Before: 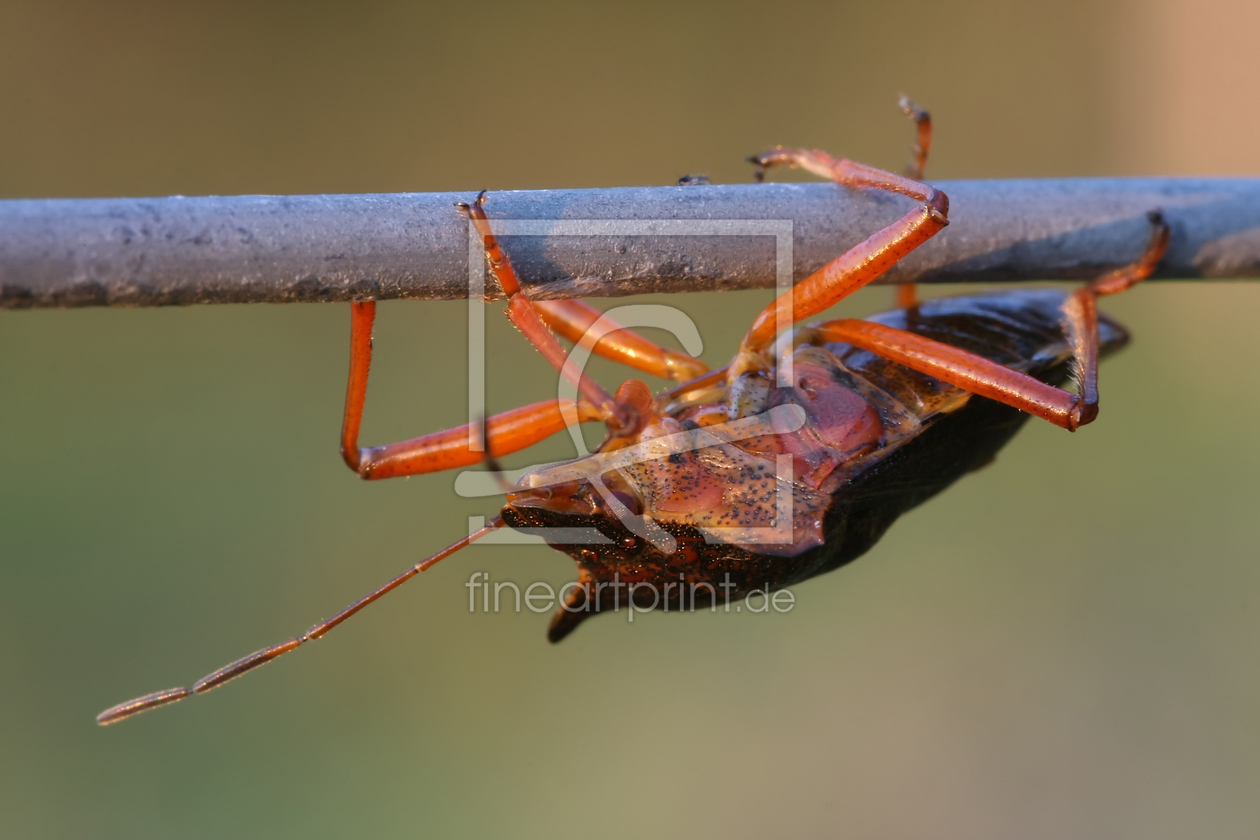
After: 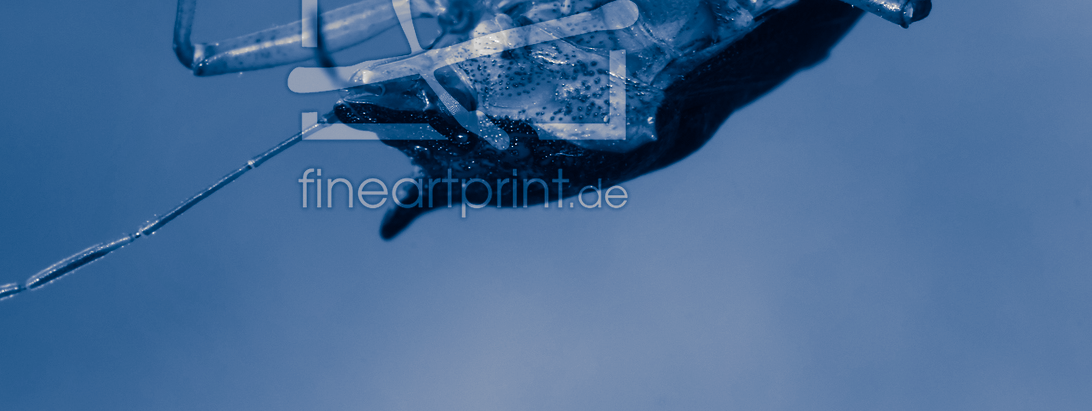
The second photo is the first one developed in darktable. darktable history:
split-toning: shadows › hue 226.8°, shadows › saturation 1, highlights › saturation 0, balance -61.41
monochrome: on, module defaults
crop and rotate: left 13.306%, top 48.129%, bottom 2.928%
exposure: exposure 0.127 EV, compensate highlight preservation false
